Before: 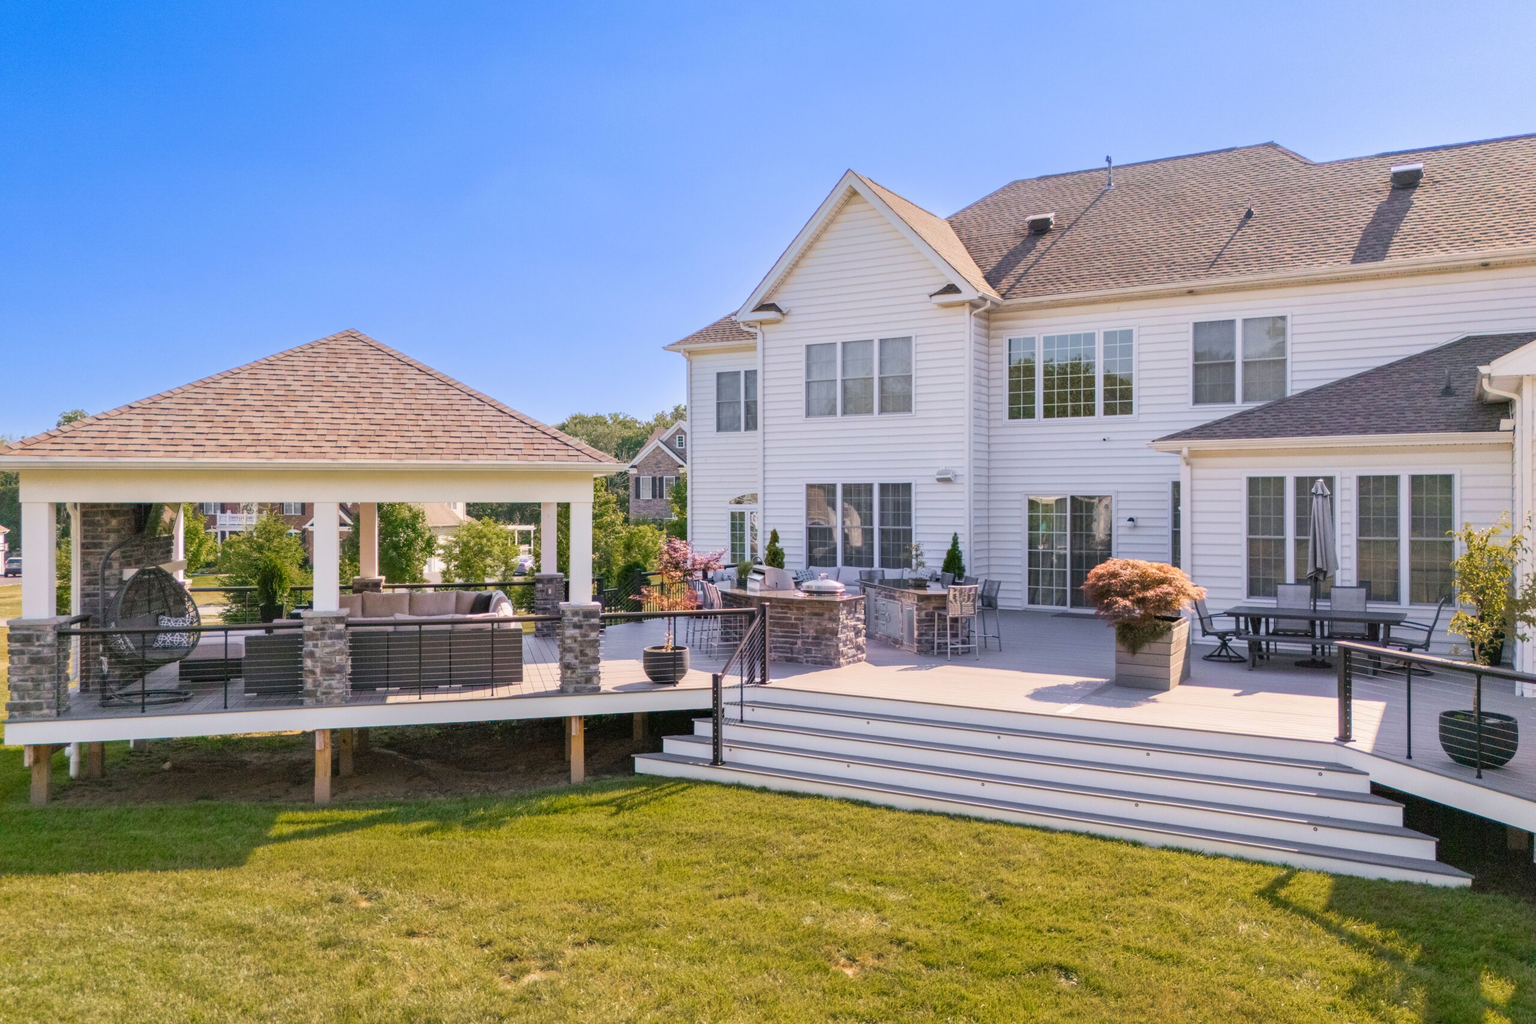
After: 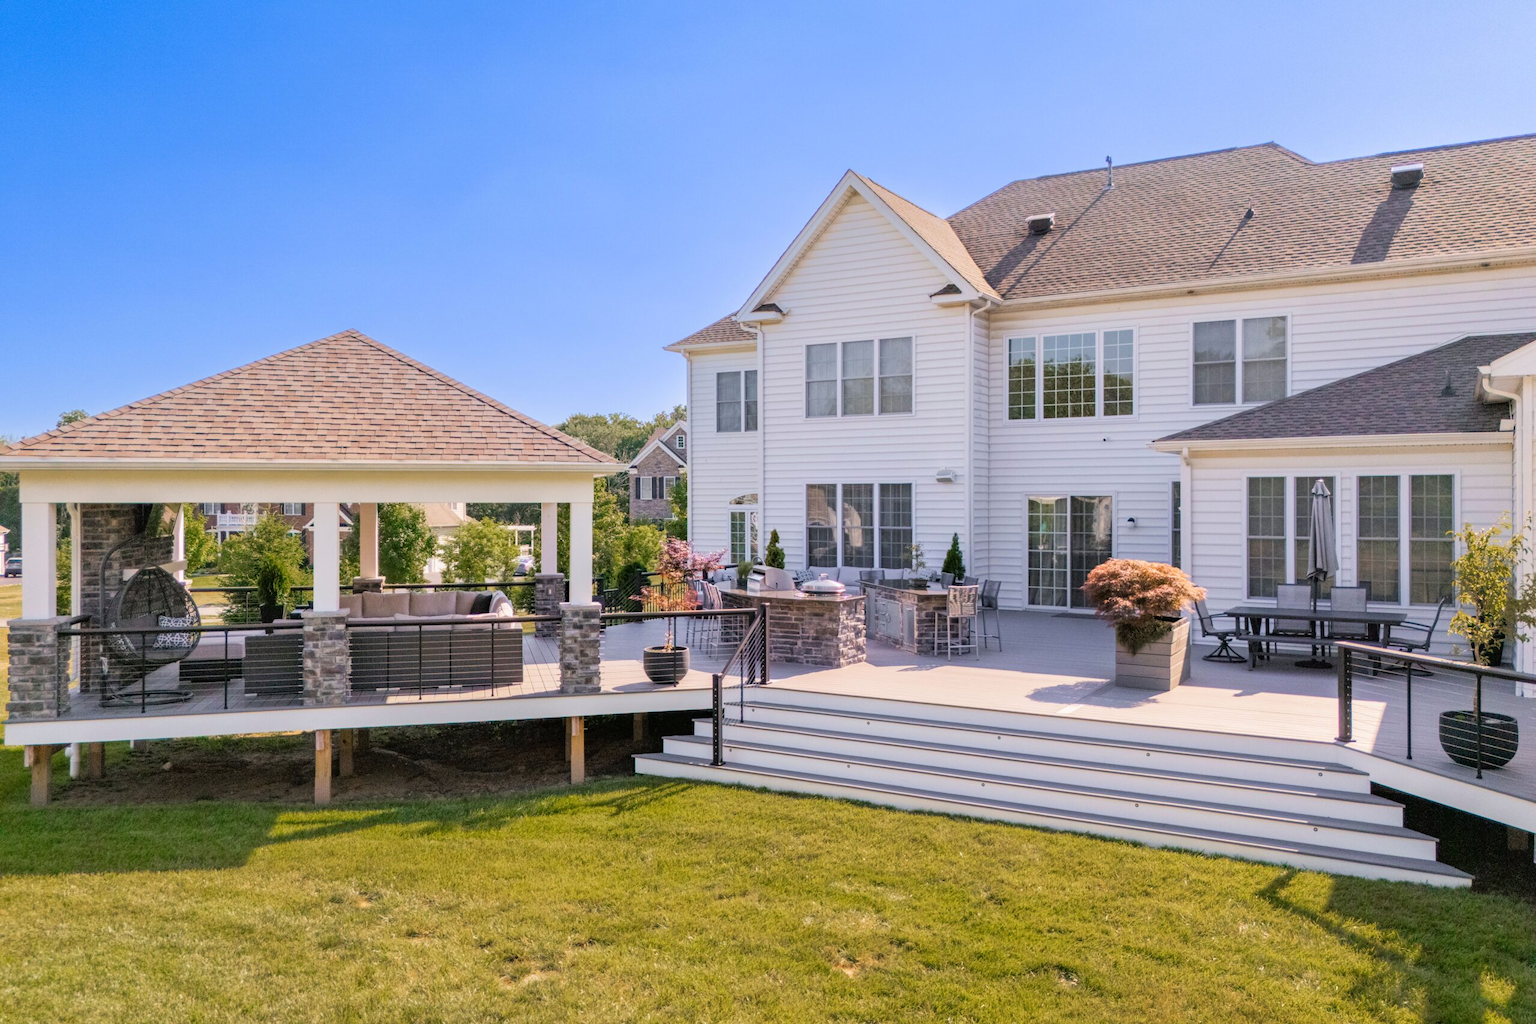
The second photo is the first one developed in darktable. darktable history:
sharpen: radius 2.883, amount 0.868, threshold 47.523
rgb curve: curves: ch0 [(0, 0) (0.136, 0.078) (0.262, 0.245) (0.414, 0.42) (1, 1)], compensate middle gray true, preserve colors basic power
